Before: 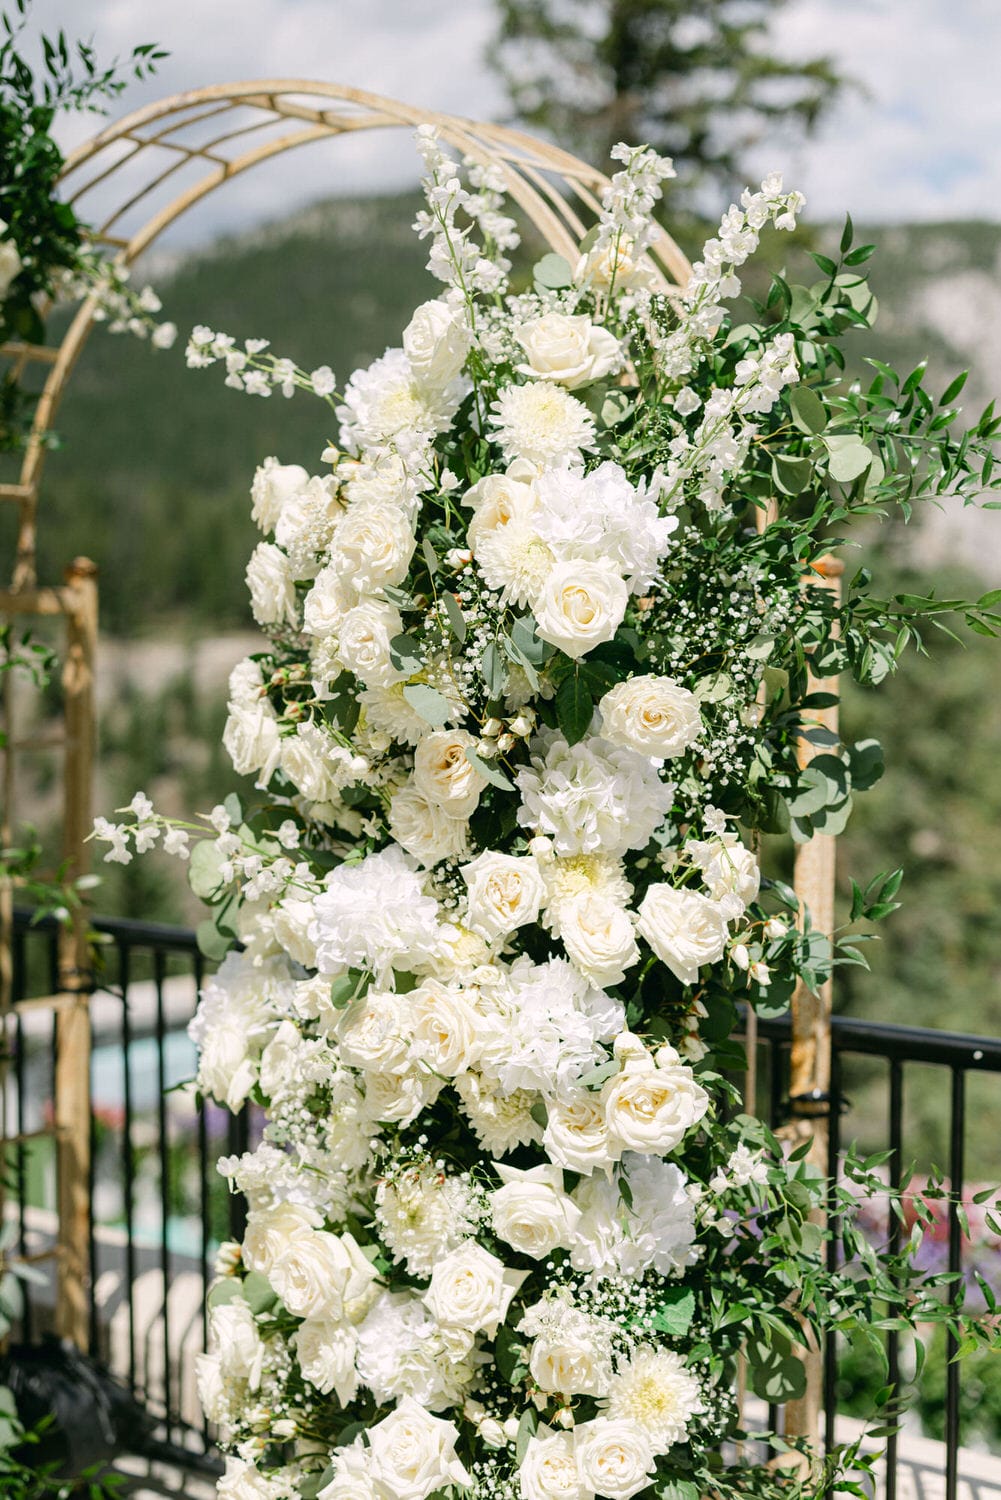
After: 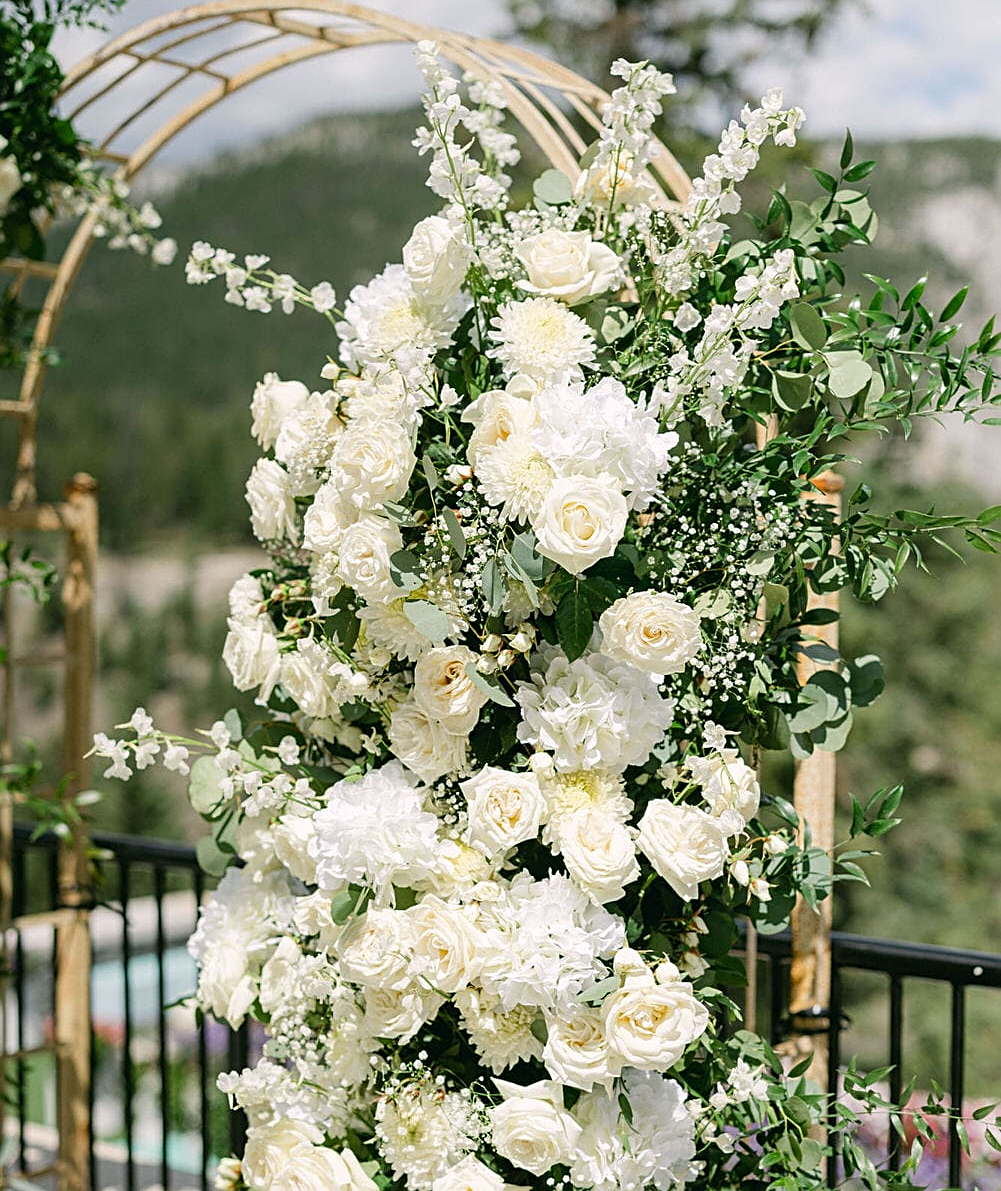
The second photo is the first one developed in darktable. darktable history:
sharpen: amount 0.58
crop and rotate: top 5.662%, bottom 14.916%
